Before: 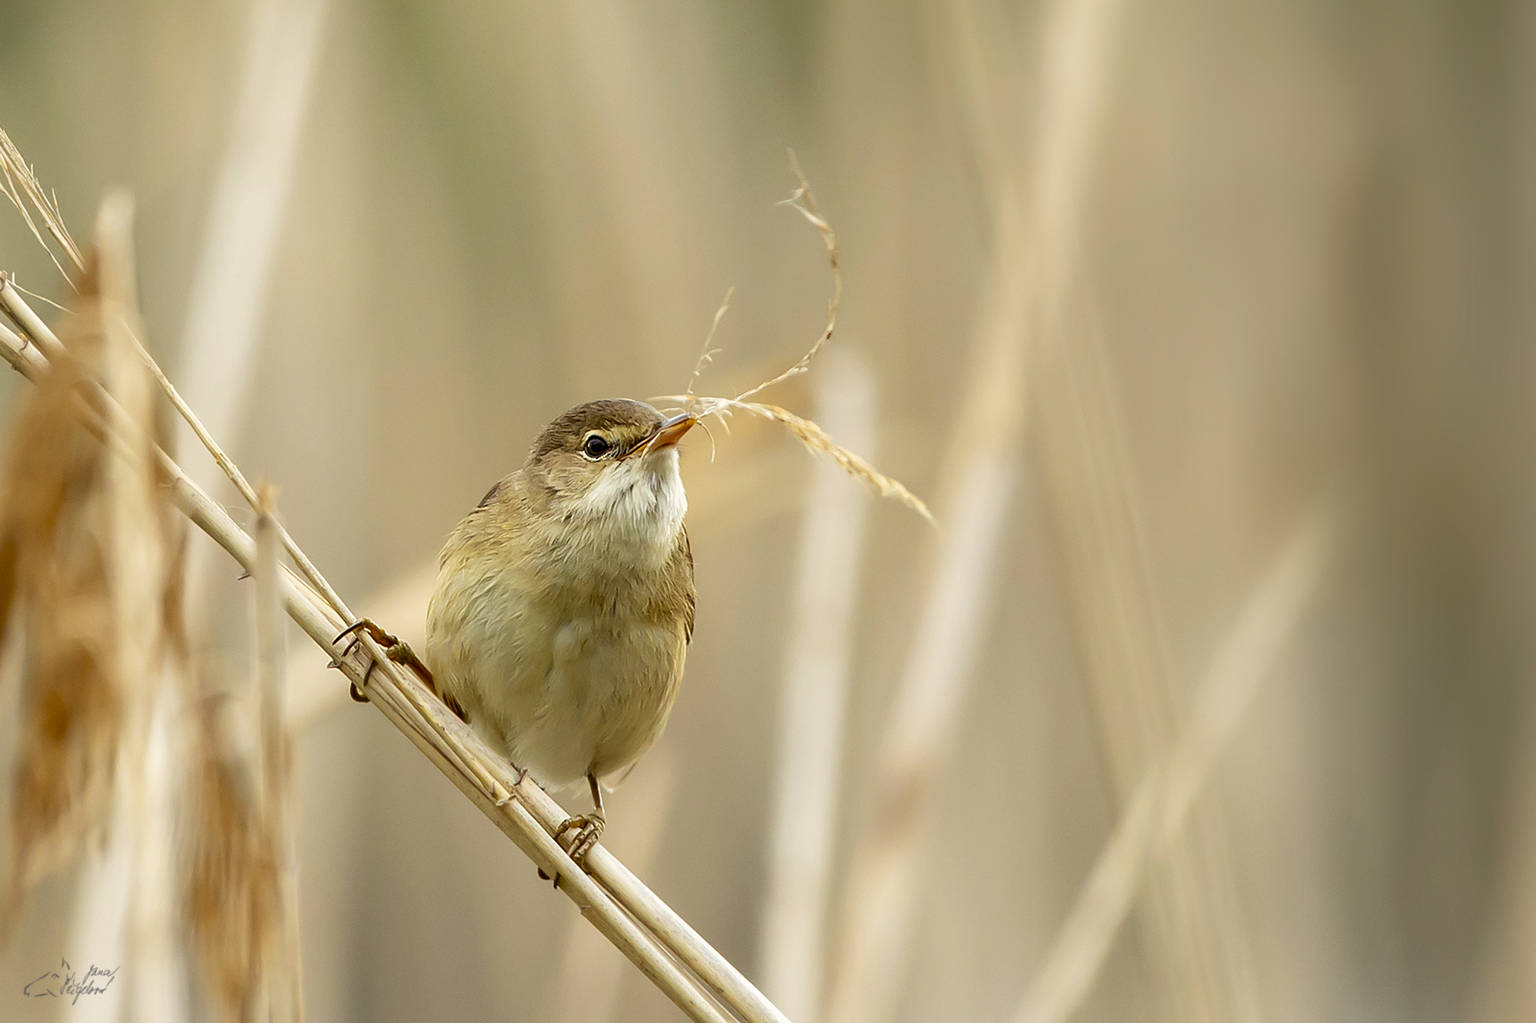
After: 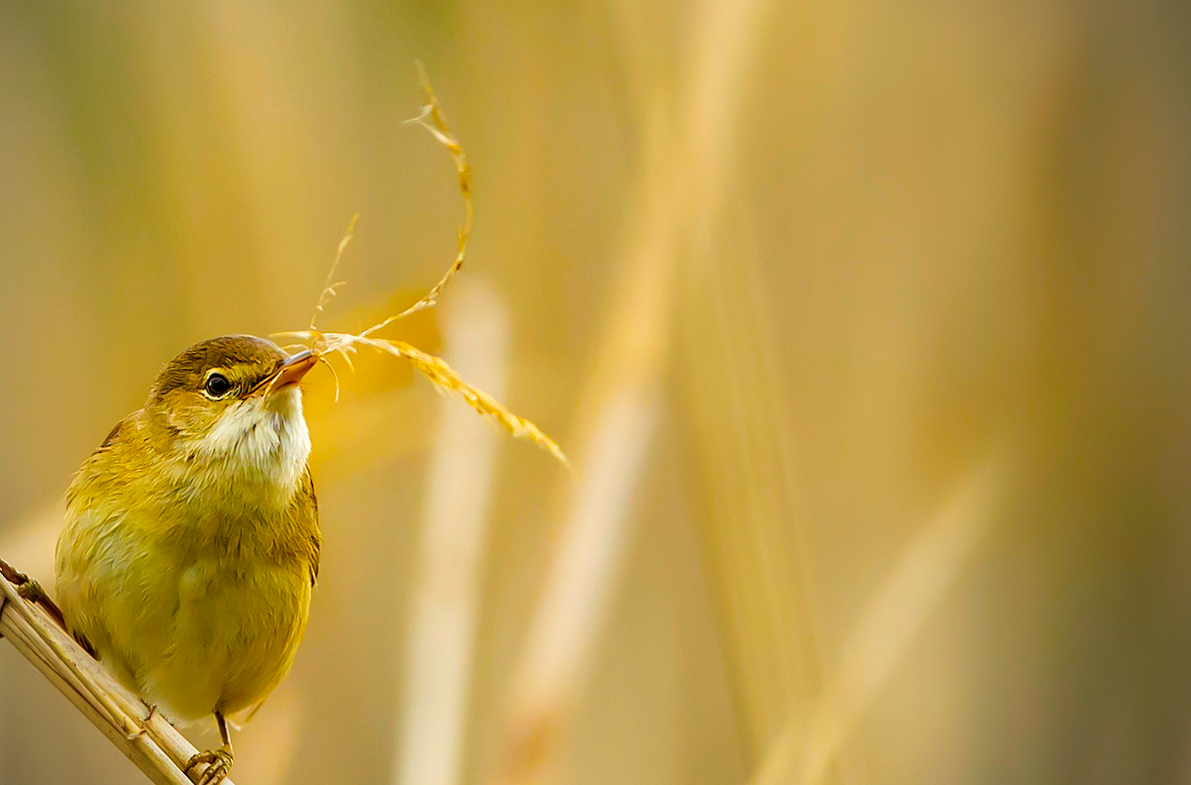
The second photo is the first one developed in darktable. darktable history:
crop and rotate: left 20.74%, top 7.912%, right 0.375%, bottom 13.378%
rotate and perspective: rotation 0.062°, lens shift (vertical) 0.115, lens shift (horizontal) -0.133, crop left 0.047, crop right 0.94, crop top 0.061, crop bottom 0.94
vignetting: fall-off radius 60.92%
color balance rgb: linear chroma grading › global chroma 25%, perceptual saturation grading › global saturation 50%
exposure: compensate highlight preservation false
